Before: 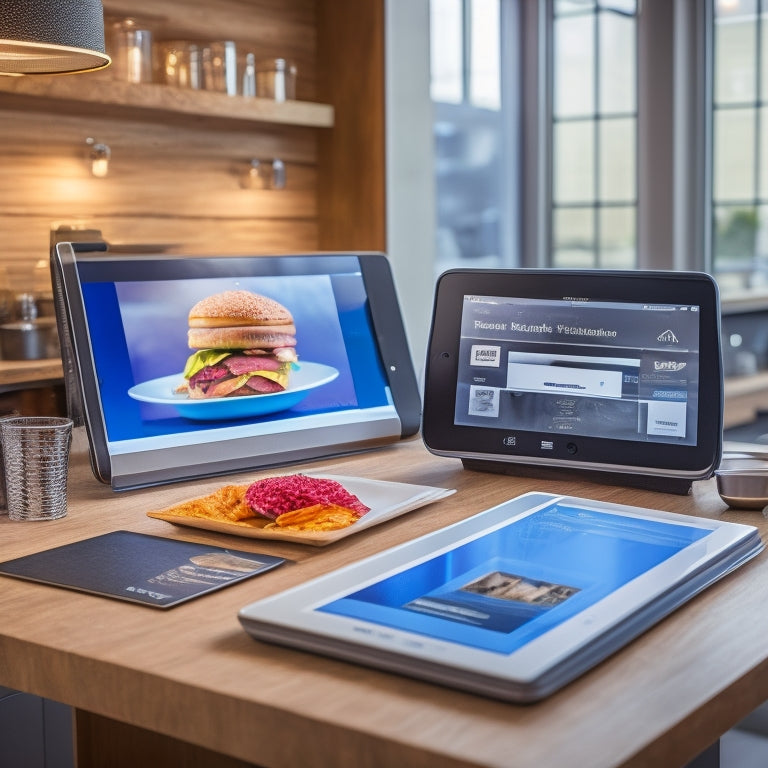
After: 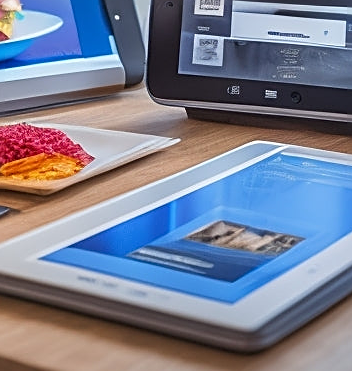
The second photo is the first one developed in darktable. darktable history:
sharpen: on, module defaults
crop: left 35.976%, top 45.819%, right 18.162%, bottom 5.807%
